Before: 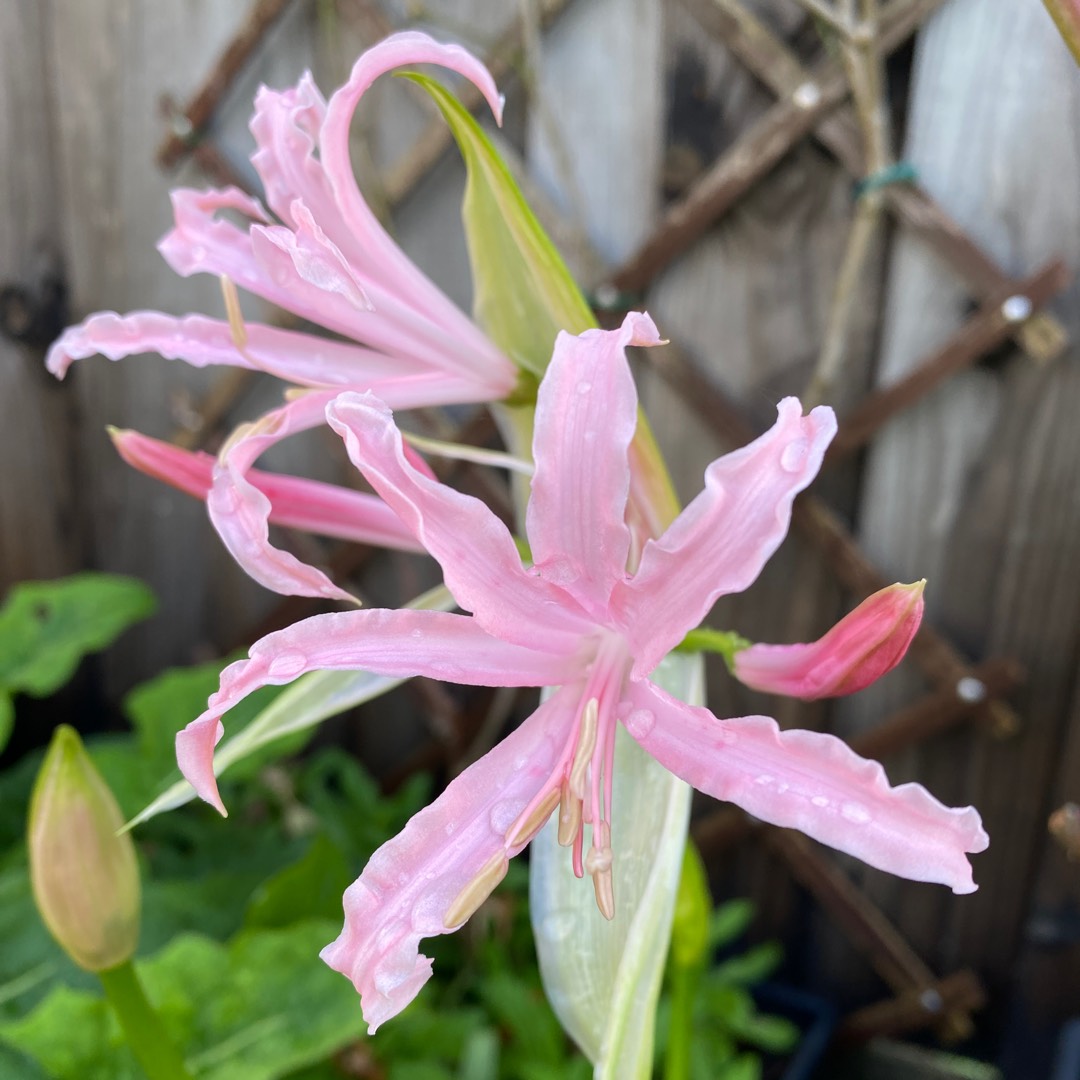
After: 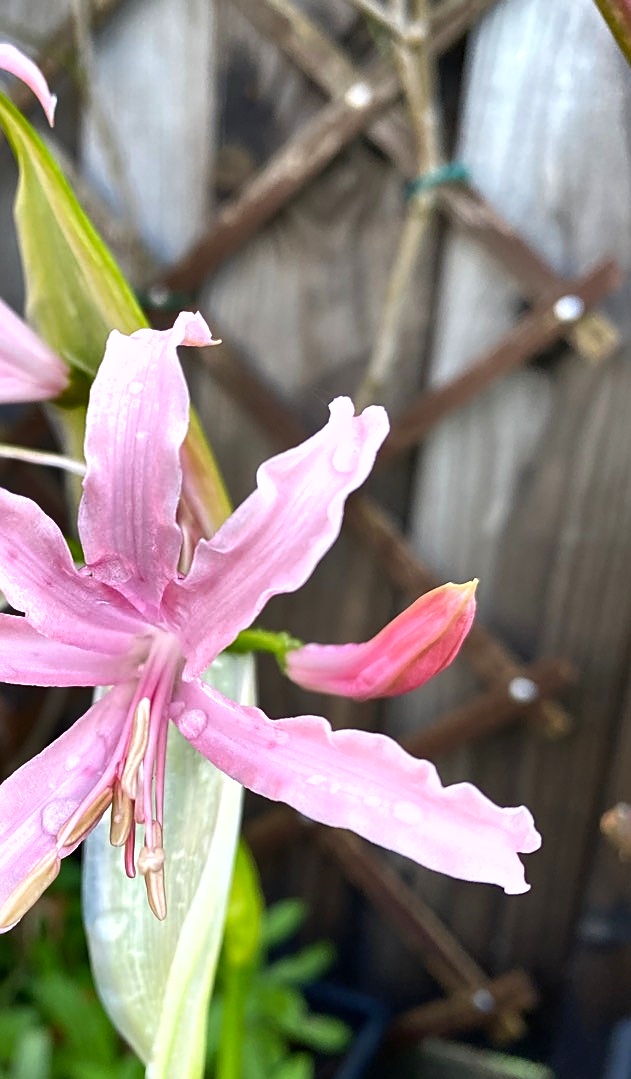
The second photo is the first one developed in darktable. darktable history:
exposure: exposure 0.569 EV, compensate highlight preservation false
sharpen: on, module defaults
crop: left 41.535%
shadows and highlights: shadows 20.81, highlights -82.08, soften with gaussian
